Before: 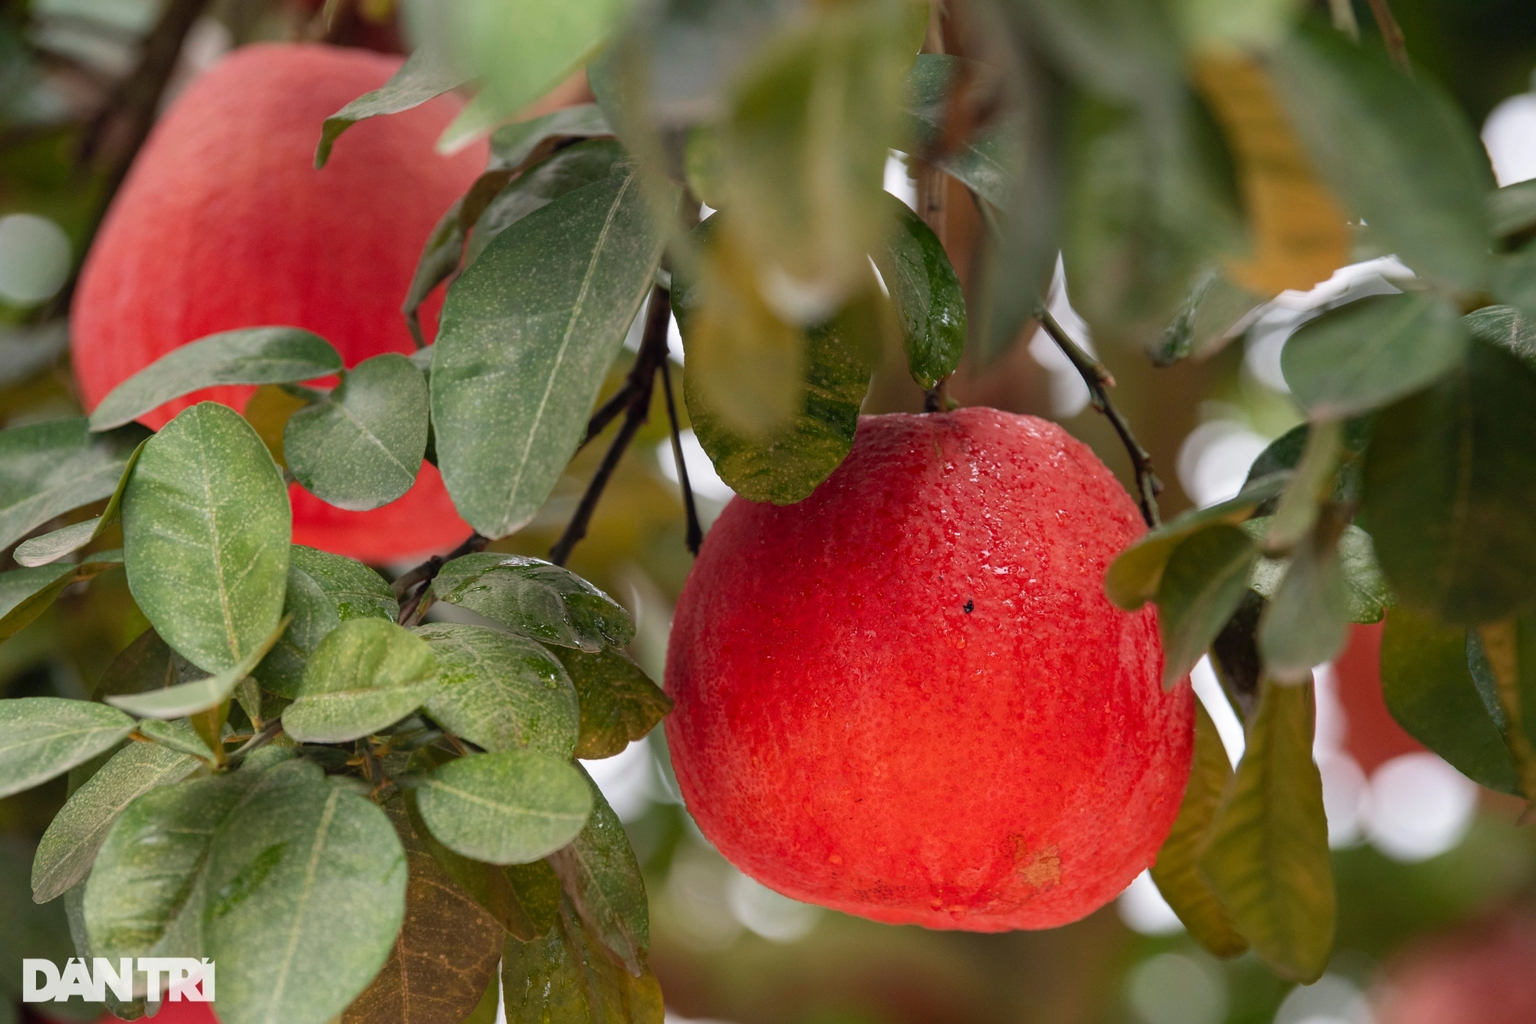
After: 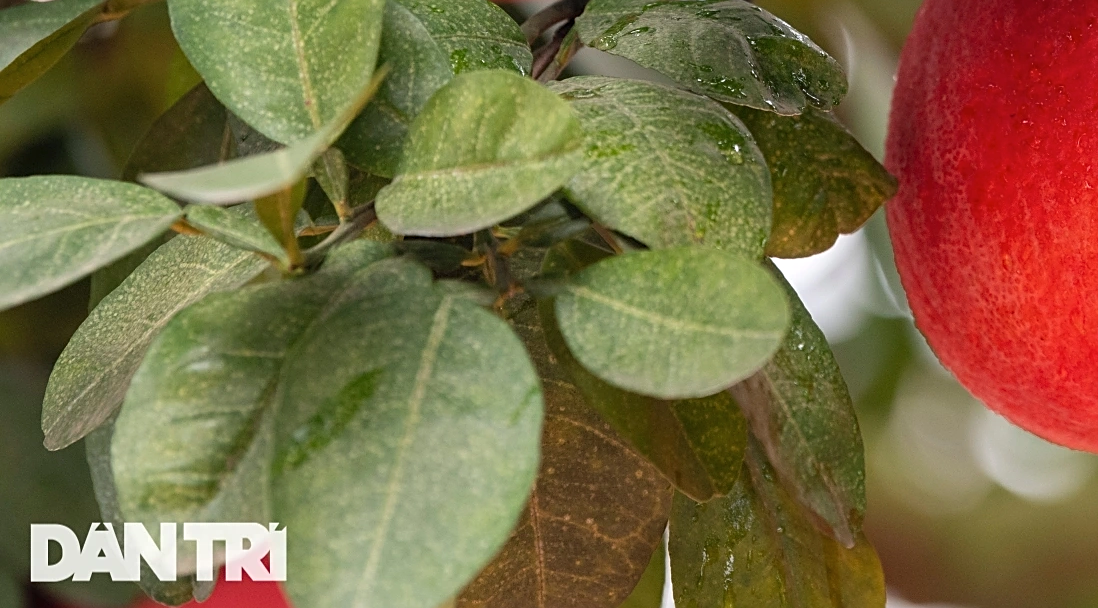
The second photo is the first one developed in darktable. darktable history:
crop and rotate: top 55.293%, right 46.366%, bottom 0.156%
sharpen: on, module defaults
shadows and highlights: radius 173.36, shadows 26.6, white point adjustment 3.24, highlights -68.74, soften with gaussian
